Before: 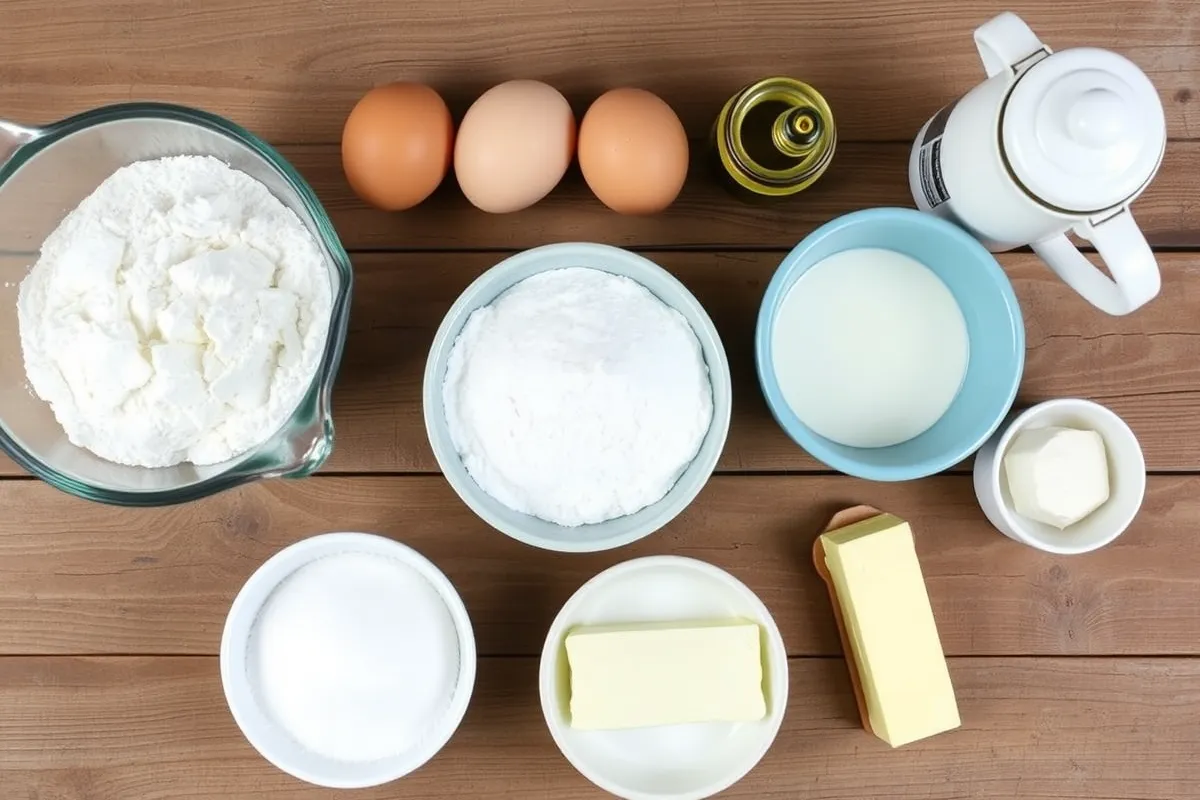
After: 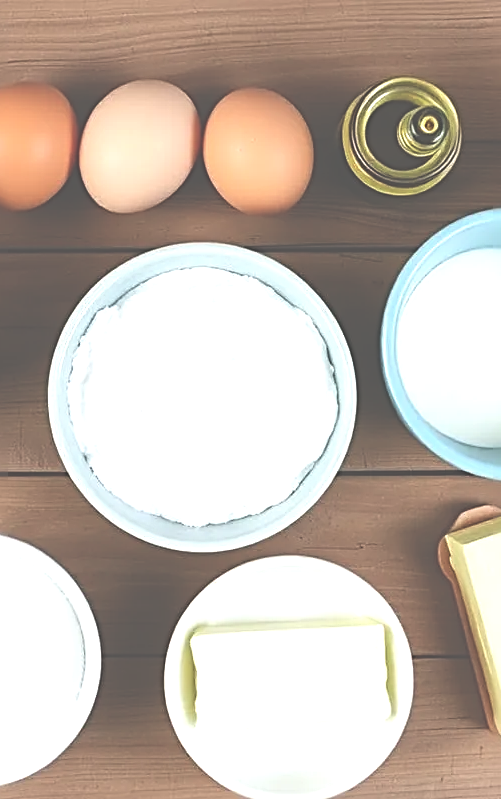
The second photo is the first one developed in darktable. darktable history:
crop: left 31.303%, right 26.875%
exposure: black level correction -0.073, exposure 0.5 EV, compensate highlight preservation false
sharpen: radius 2.821, amount 0.724
